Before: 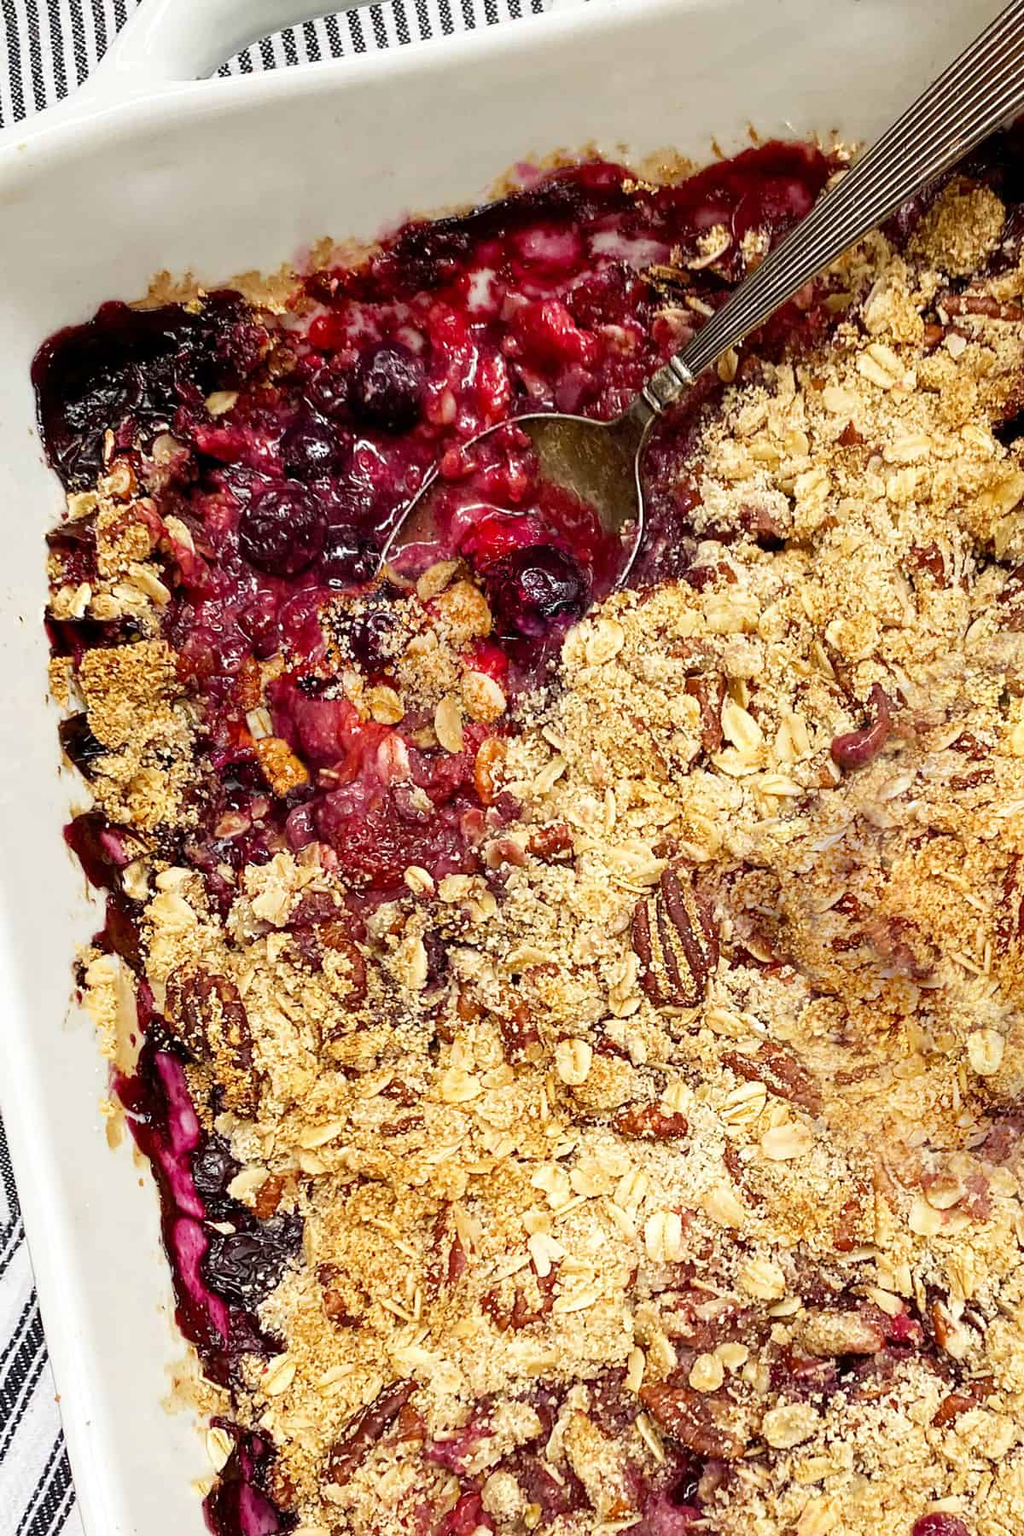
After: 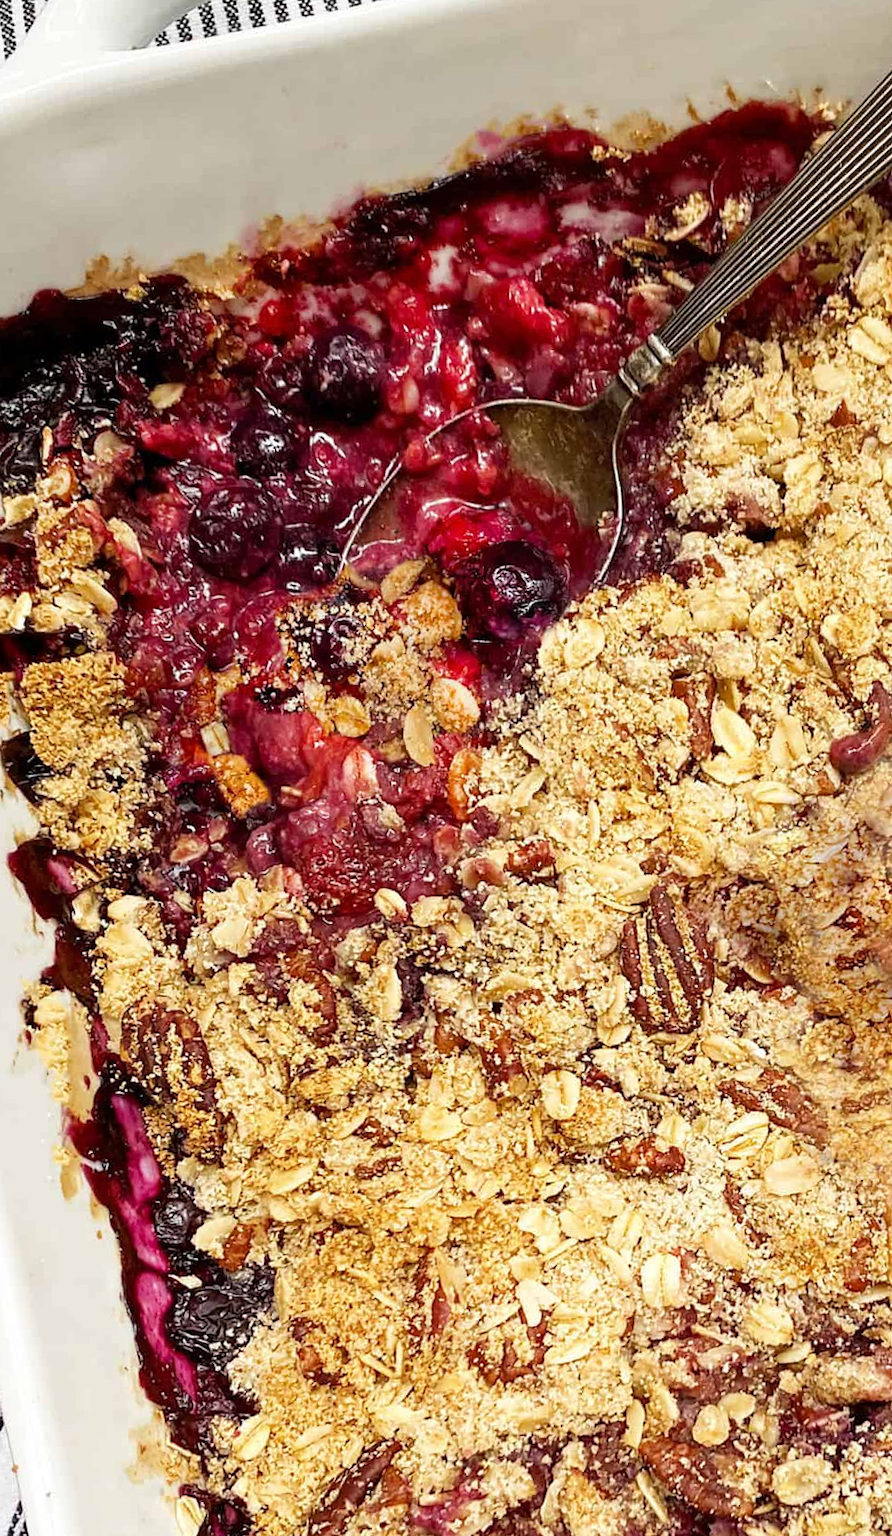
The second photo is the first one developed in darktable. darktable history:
crop and rotate: angle 1.28°, left 4.229%, top 1.111%, right 11.877%, bottom 2.661%
